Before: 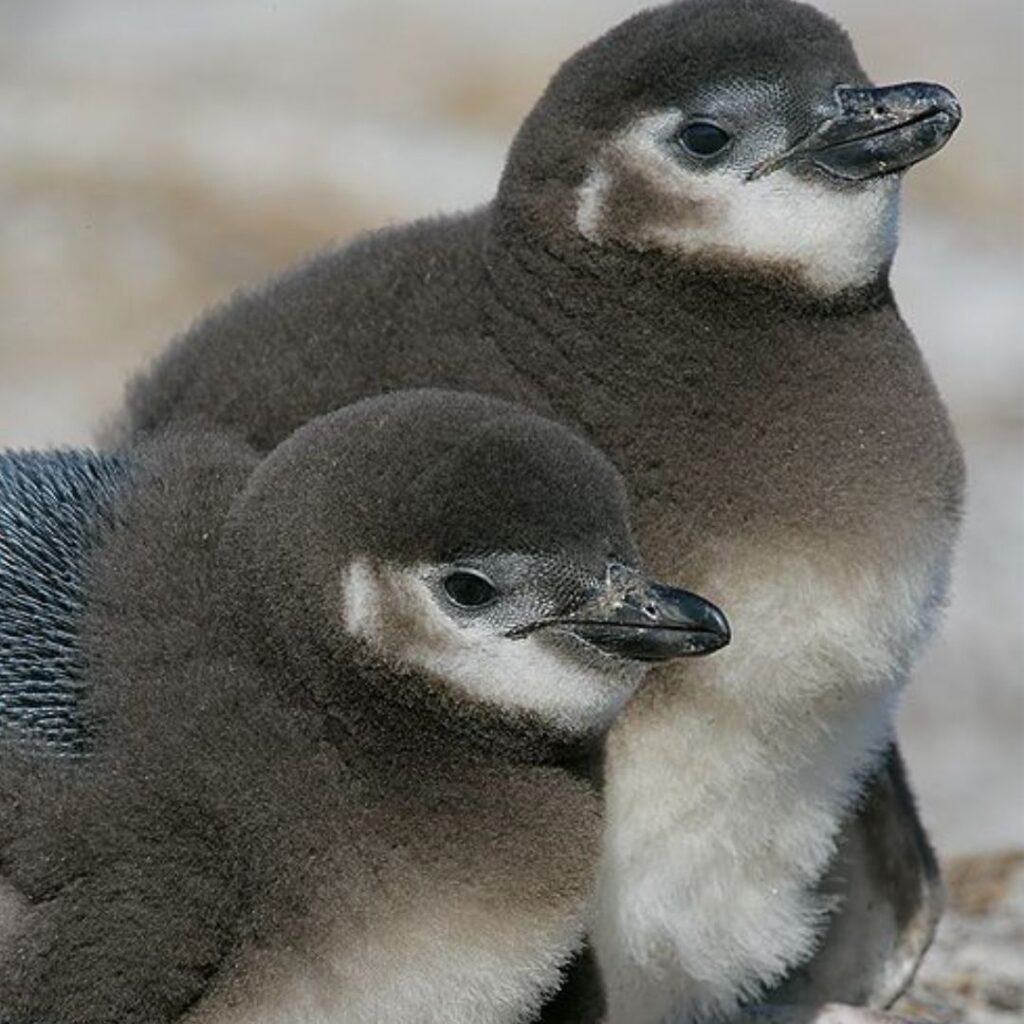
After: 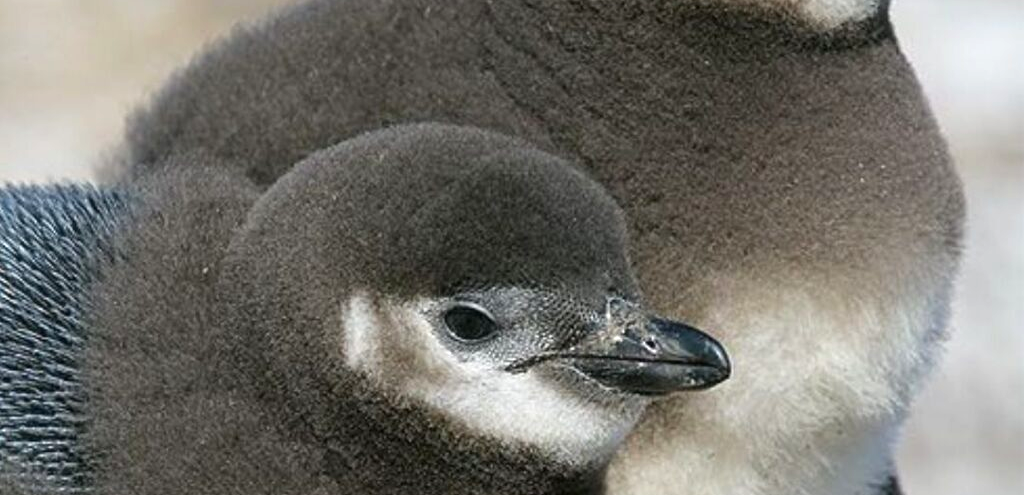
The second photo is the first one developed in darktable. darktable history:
crop and rotate: top 26.056%, bottom 25.543%
exposure: exposure 0.6 EV, compensate highlight preservation false
